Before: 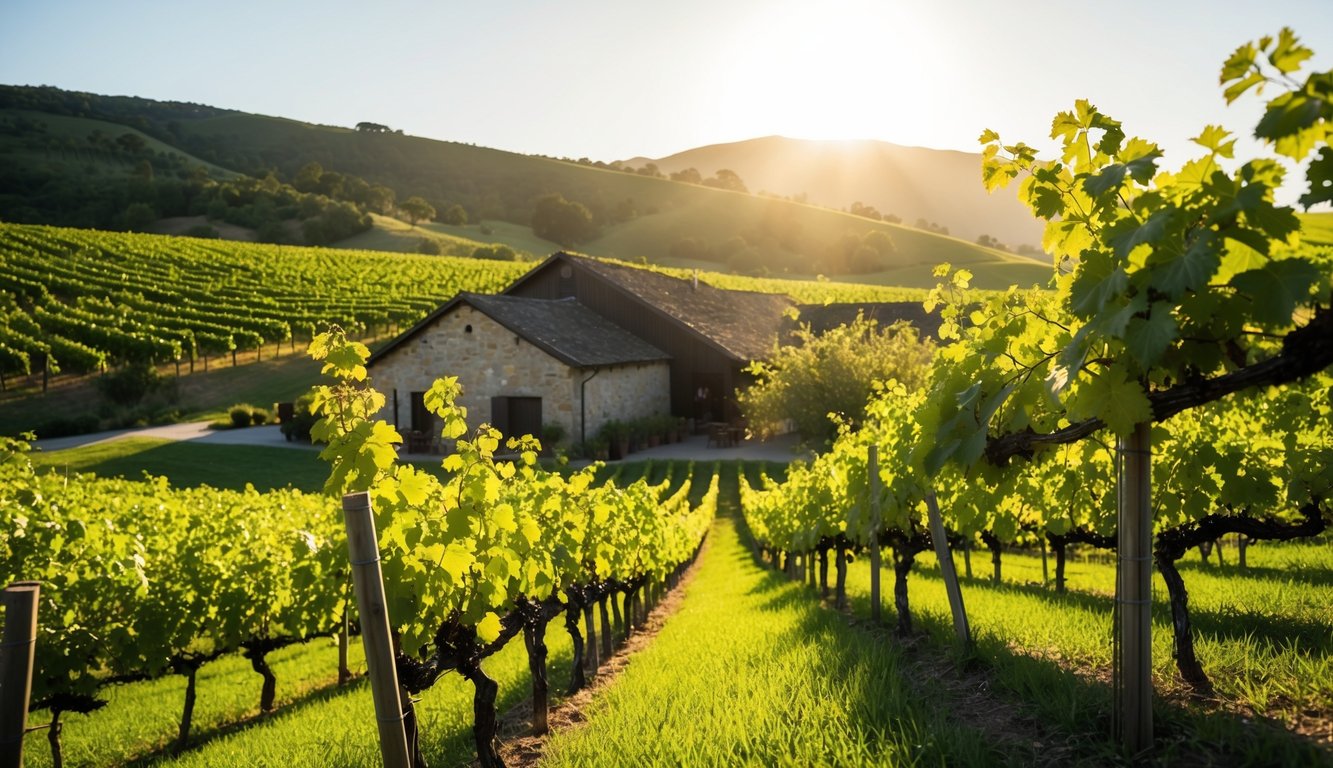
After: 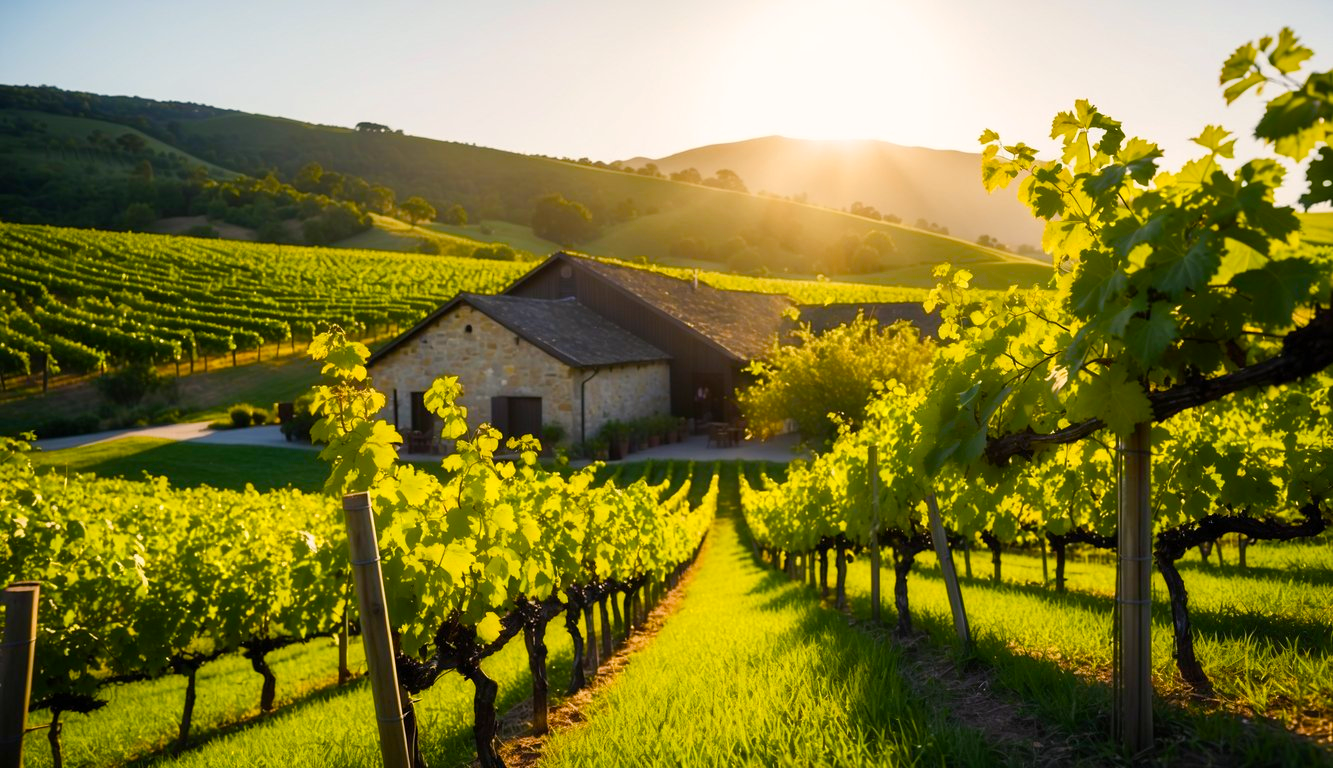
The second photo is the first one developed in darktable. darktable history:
color balance rgb: shadows lift › chroma 3.034%, shadows lift › hue 279.21°, highlights gain › chroma 1.348%, highlights gain › hue 55.8°, perceptual saturation grading › global saturation 39.911%, perceptual saturation grading › highlights -25.42%, perceptual saturation grading › mid-tones 35.6%, perceptual saturation grading › shadows 35.658%
